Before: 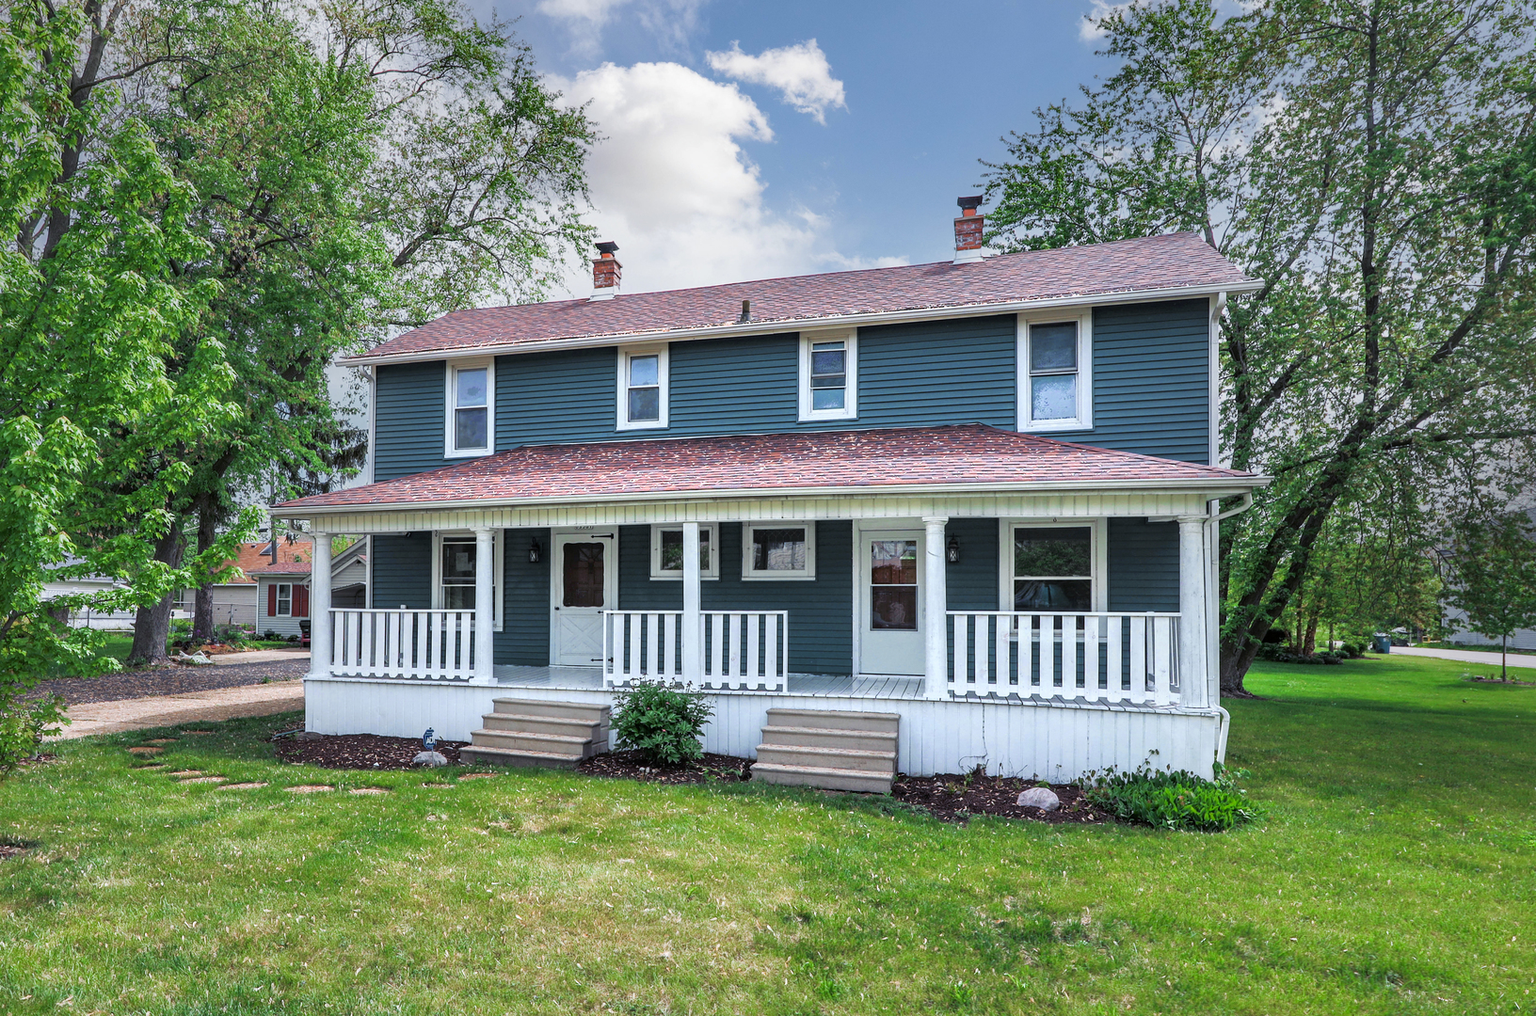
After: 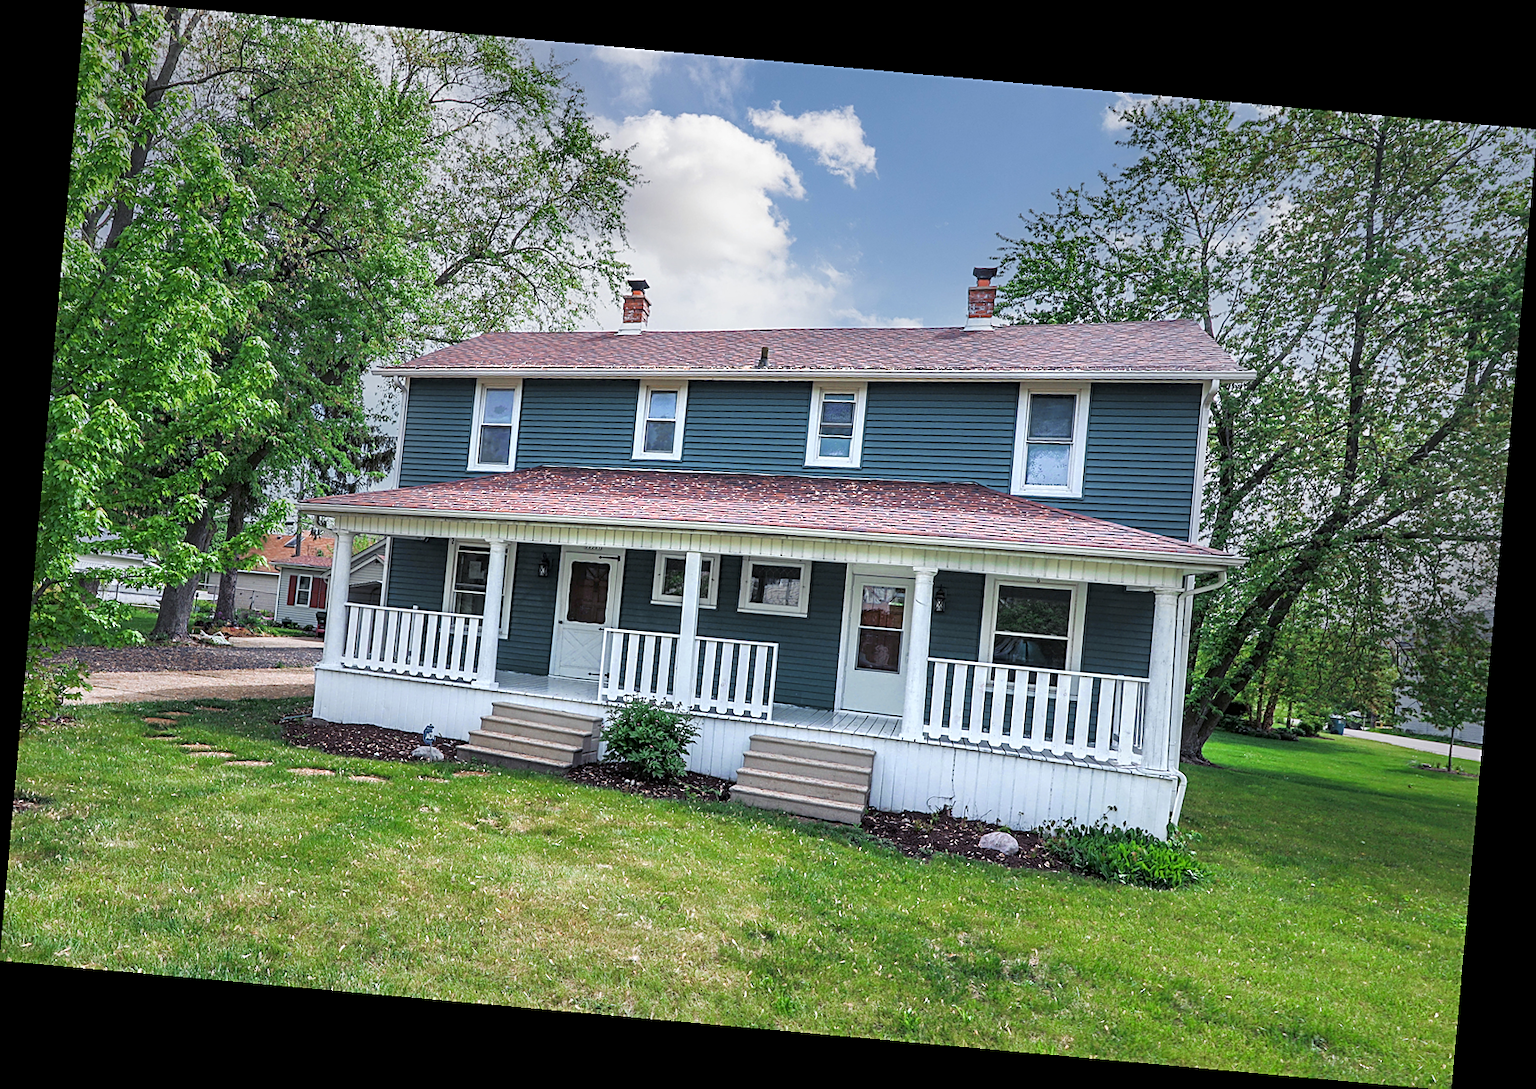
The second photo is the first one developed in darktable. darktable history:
rotate and perspective: rotation 5.12°, automatic cropping off
sharpen: on, module defaults
